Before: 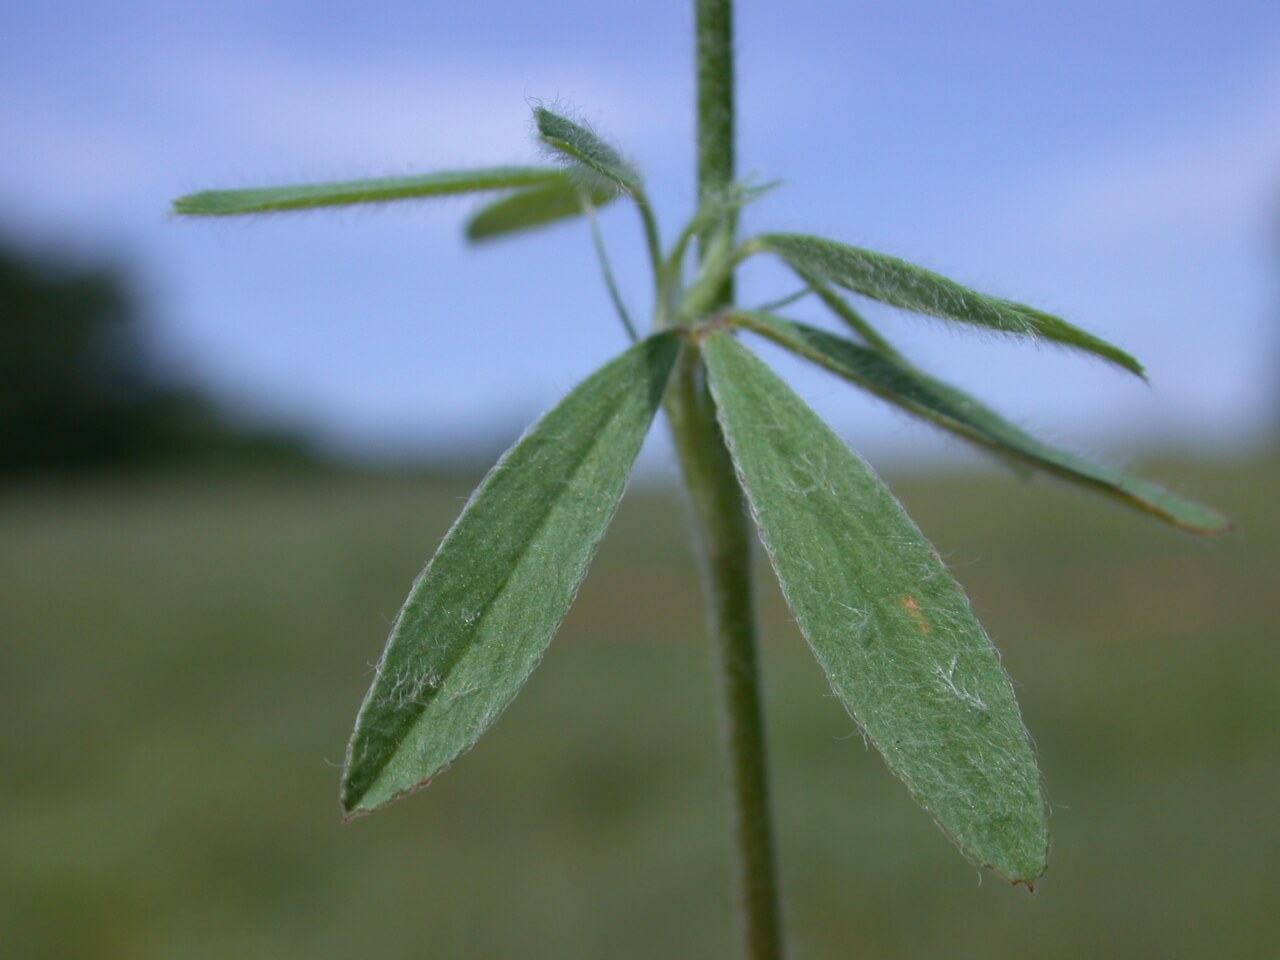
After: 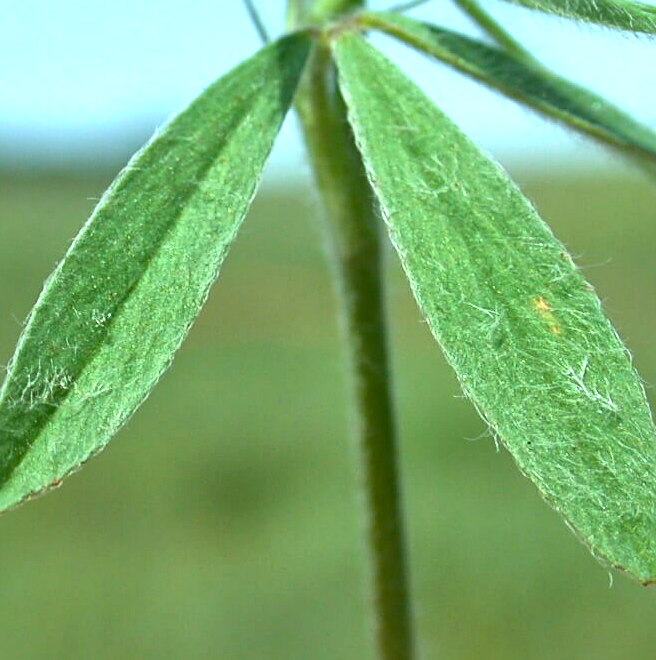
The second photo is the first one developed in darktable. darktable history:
crop and rotate: left 28.877%, top 31.229%, right 19.855%
exposure: black level correction 0, exposure 1.298 EV, compensate highlight preservation false
sharpen: amount 0.491
local contrast: mode bilateral grid, contrast 20, coarseness 50, detail 159%, midtone range 0.2
contrast brightness saturation: contrast -0.049, saturation -0.414
color correction: highlights a* -11.23, highlights b* 9.82, saturation 1.72
